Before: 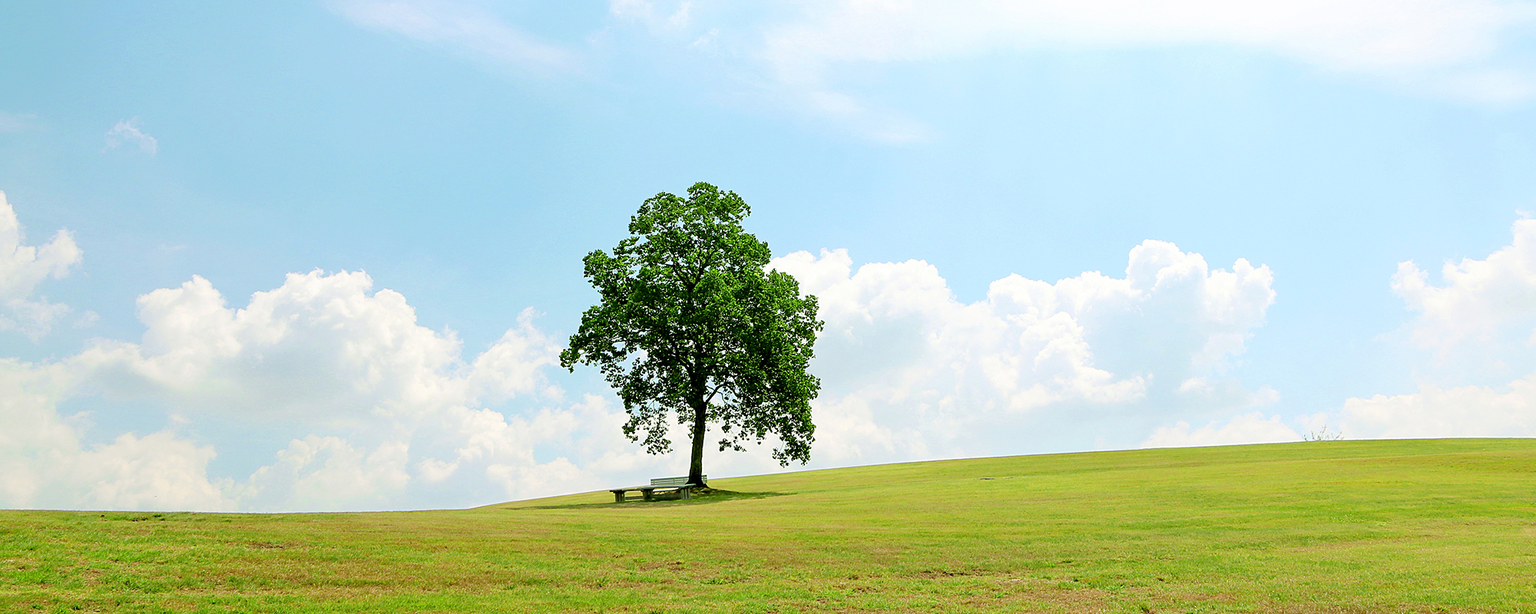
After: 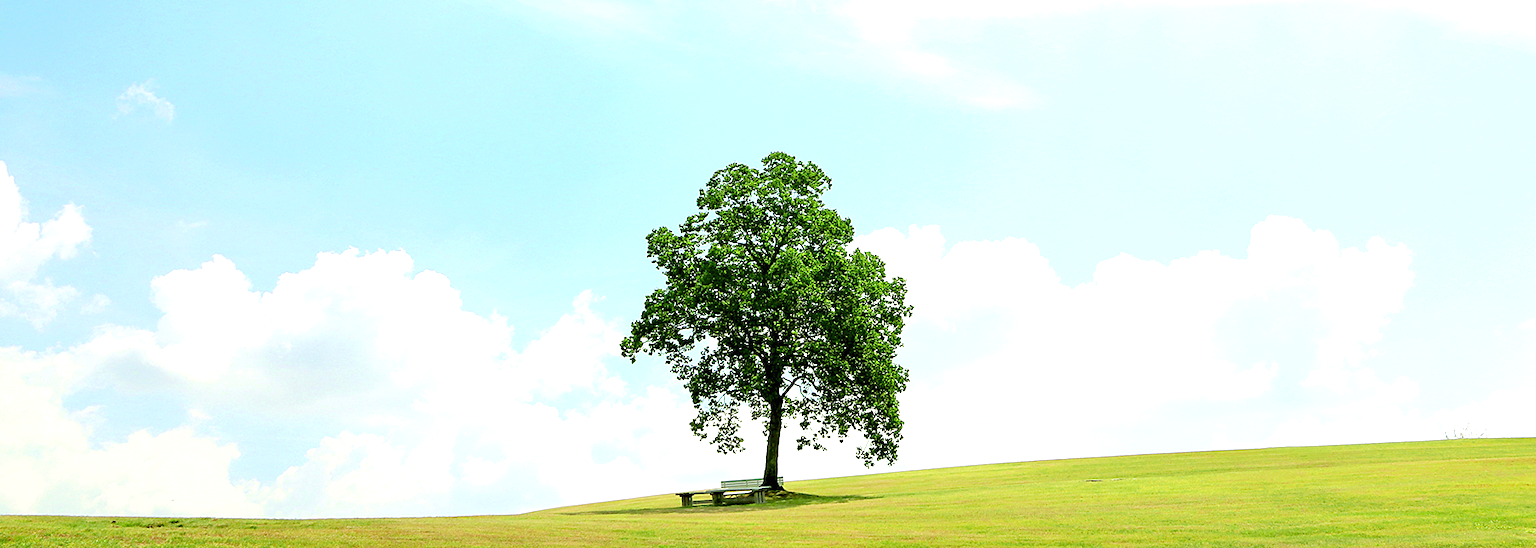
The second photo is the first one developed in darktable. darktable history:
exposure: black level correction 0, exposure 0.5 EV, compensate highlight preservation false
crop: top 7.49%, right 9.717%, bottom 11.943%
